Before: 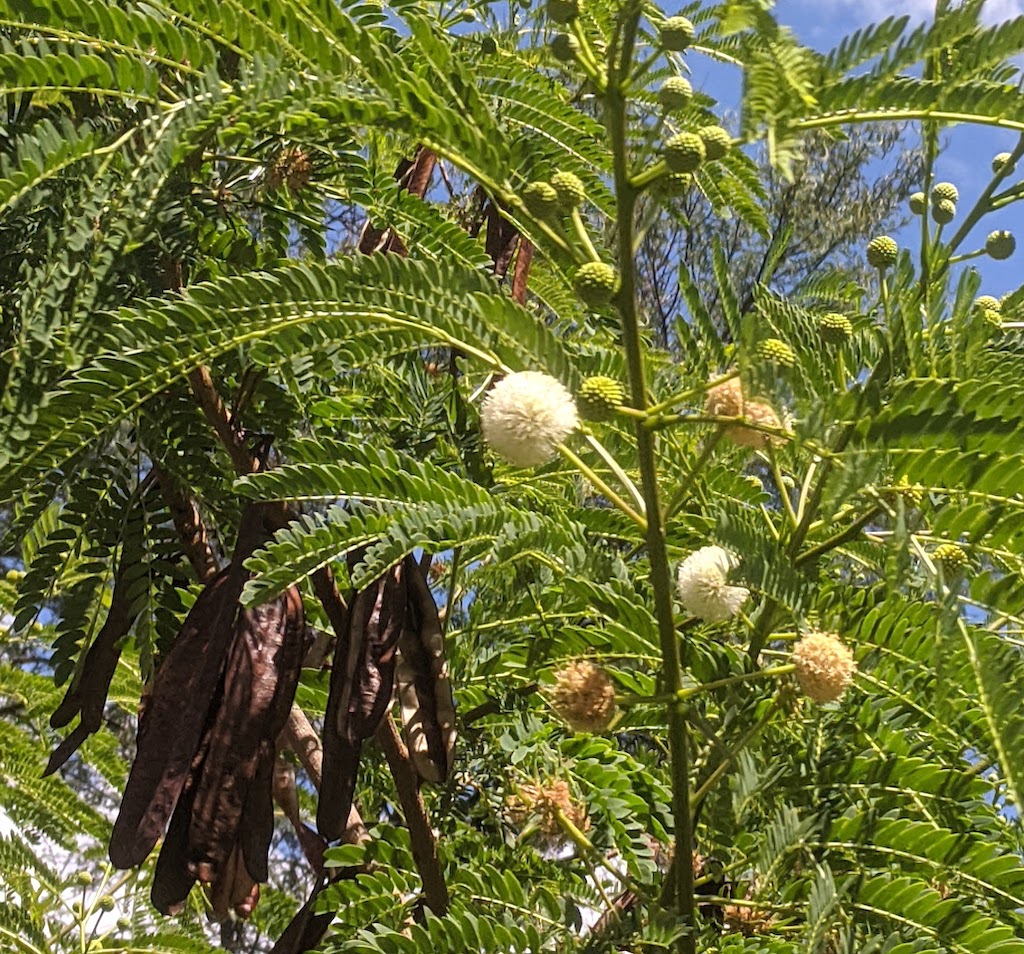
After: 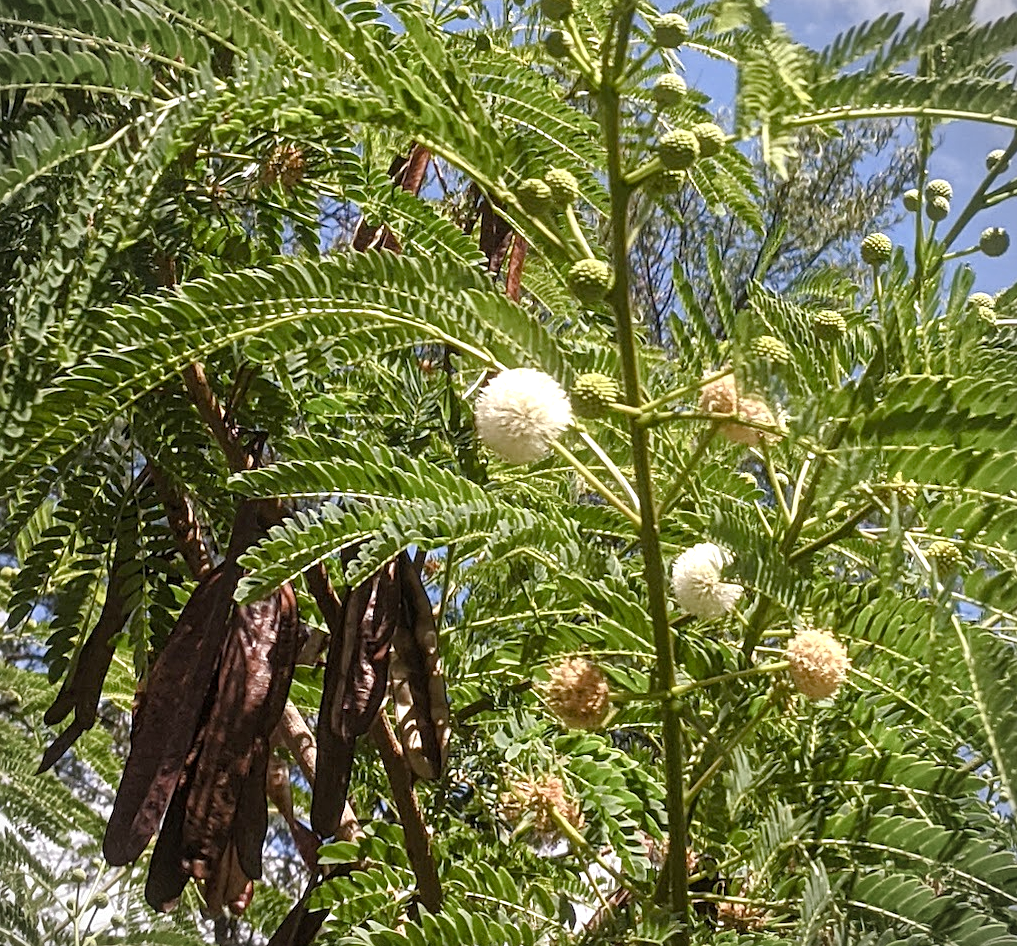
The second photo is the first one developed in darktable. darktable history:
color balance rgb: power › hue 71.32°, white fulcrum 1.01 EV, perceptual saturation grading › global saturation 0.696%, perceptual saturation grading › highlights -32.498%, perceptual saturation grading › mid-tones 5.389%, perceptual saturation grading › shadows 18.595%
vignetting: fall-off start 91.26%
sharpen: amount 0.216
shadows and highlights: shadows -1.16, highlights 38.35, highlights color adjustment 53.62%
exposure: exposure 0.296 EV, compensate exposure bias true, compensate highlight preservation false
crop and rotate: left 0.625%, top 0.4%, bottom 0.339%
